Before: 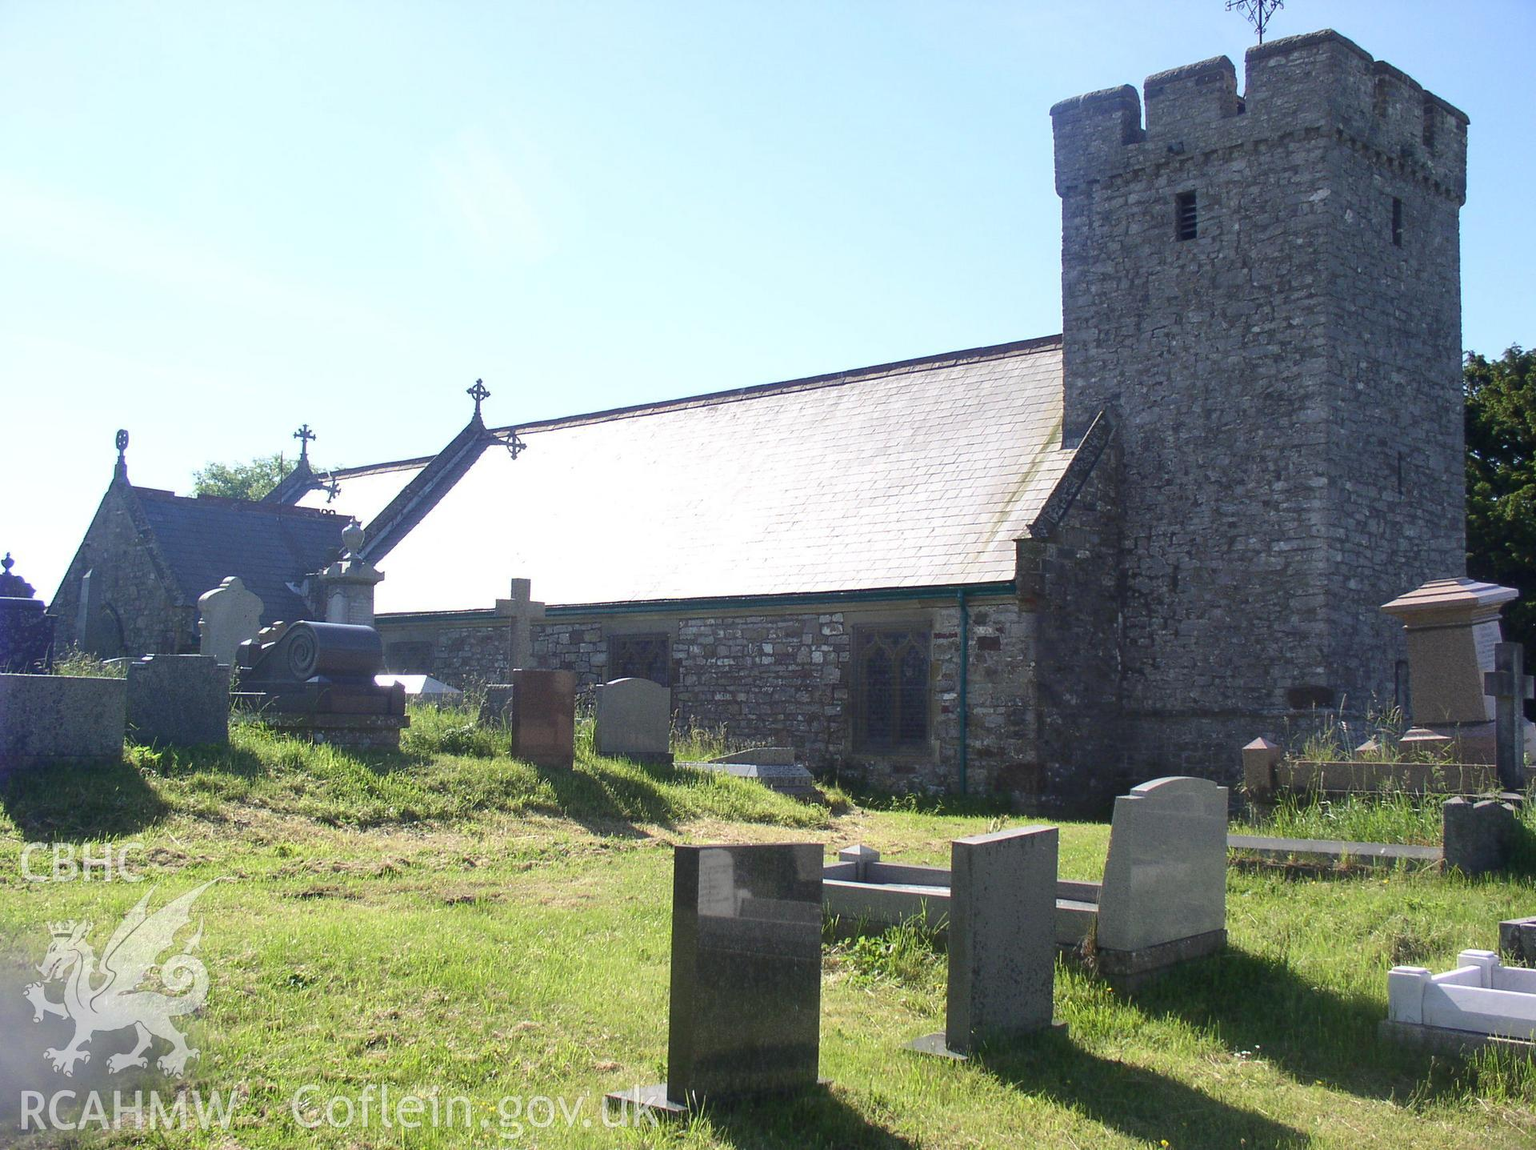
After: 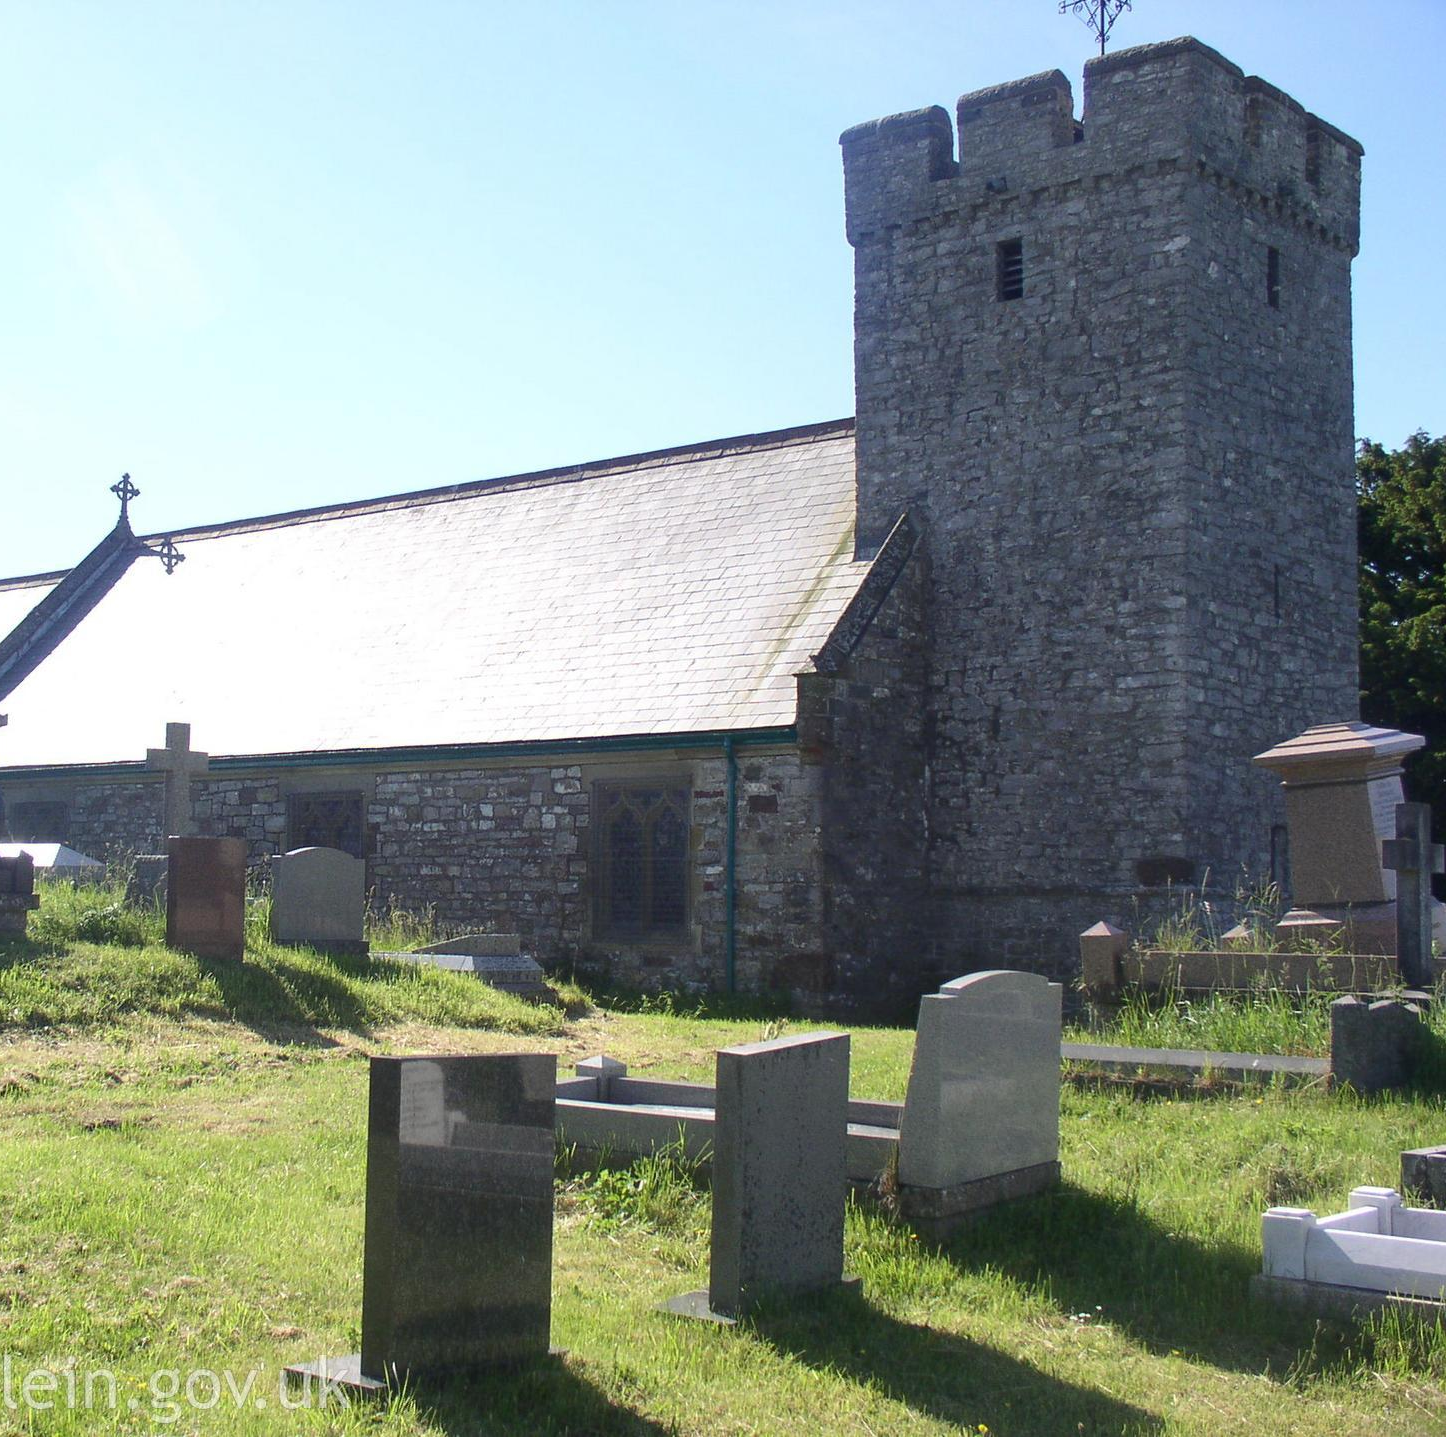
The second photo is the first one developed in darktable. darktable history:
crop and rotate: left 24.674%
